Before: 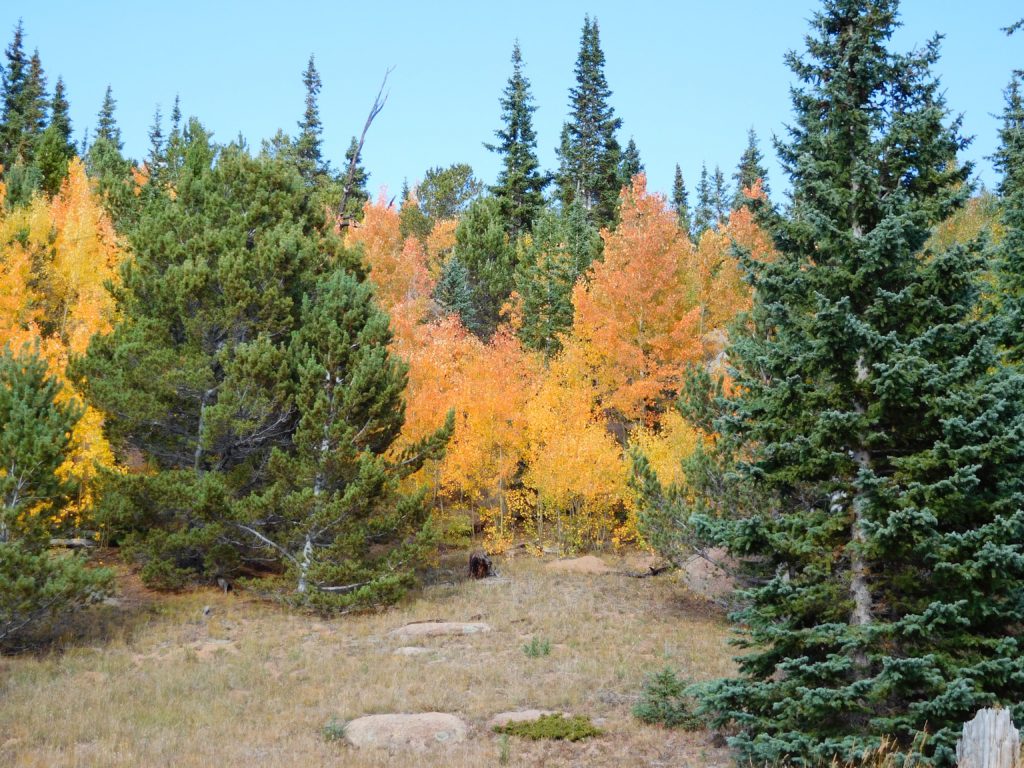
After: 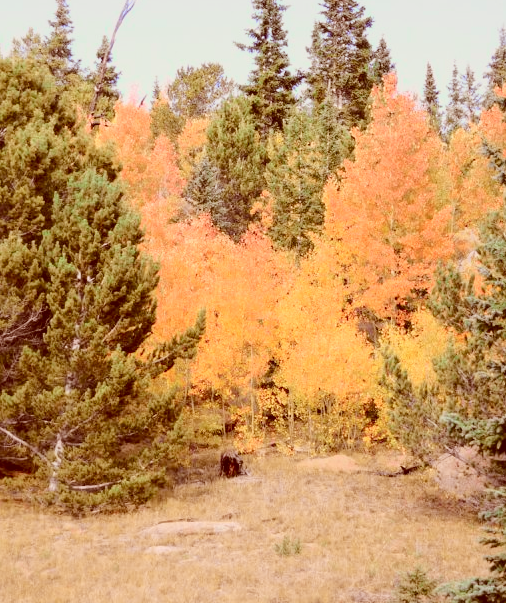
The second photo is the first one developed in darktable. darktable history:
tone curve: curves: ch0 [(0, 0.026) (0.104, 0.1) (0.233, 0.262) (0.398, 0.507) (0.498, 0.621) (0.65, 0.757) (0.835, 0.883) (1, 0.961)]; ch1 [(0, 0) (0.346, 0.307) (0.408, 0.369) (0.453, 0.457) (0.482, 0.476) (0.502, 0.498) (0.521, 0.503) (0.553, 0.554) (0.638, 0.646) (0.693, 0.727) (1, 1)]; ch2 [(0, 0) (0.366, 0.337) (0.434, 0.46) (0.485, 0.494) (0.5, 0.494) (0.511, 0.508) (0.537, 0.55) (0.579, 0.599) (0.663, 0.67) (1, 1)], color space Lab, independent channels, preserve colors none
color correction: highlights a* 9.03, highlights b* 8.71, shadows a* 40, shadows b* 40, saturation 0.8
crop and rotate: angle 0.02°, left 24.353%, top 13.219%, right 26.156%, bottom 8.224%
